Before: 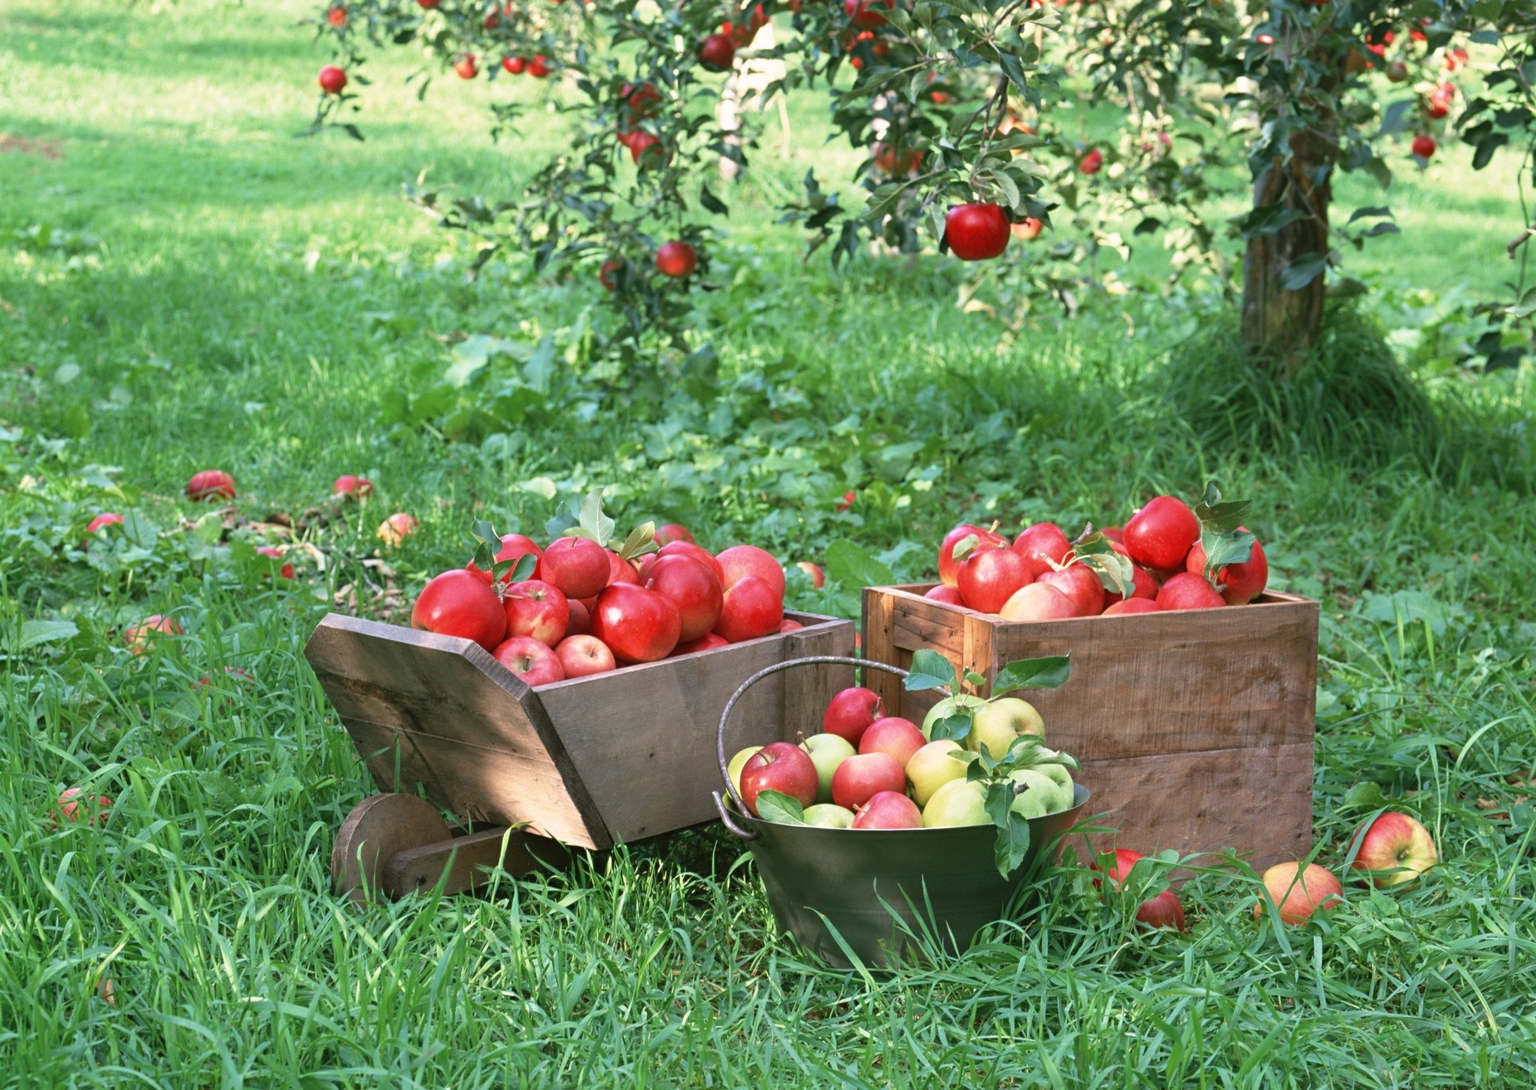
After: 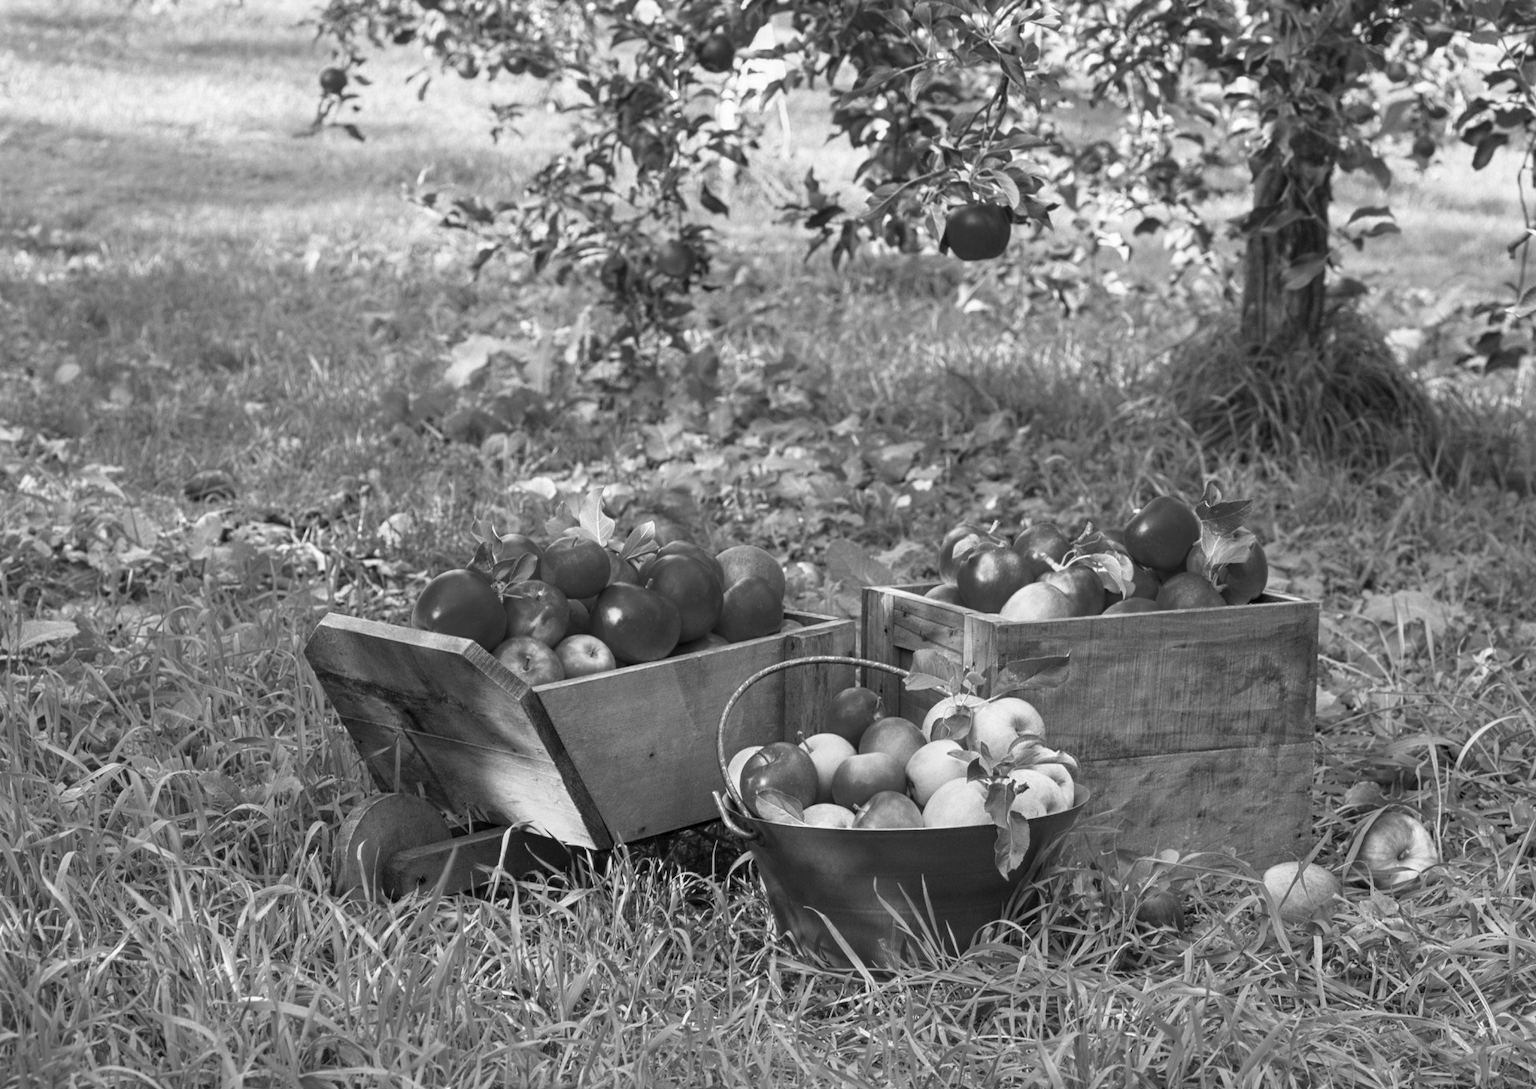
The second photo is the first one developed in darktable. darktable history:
monochrome: a -11.7, b 1.62, size 0.5, highlights 0.38
local contrast: on, module defaults
